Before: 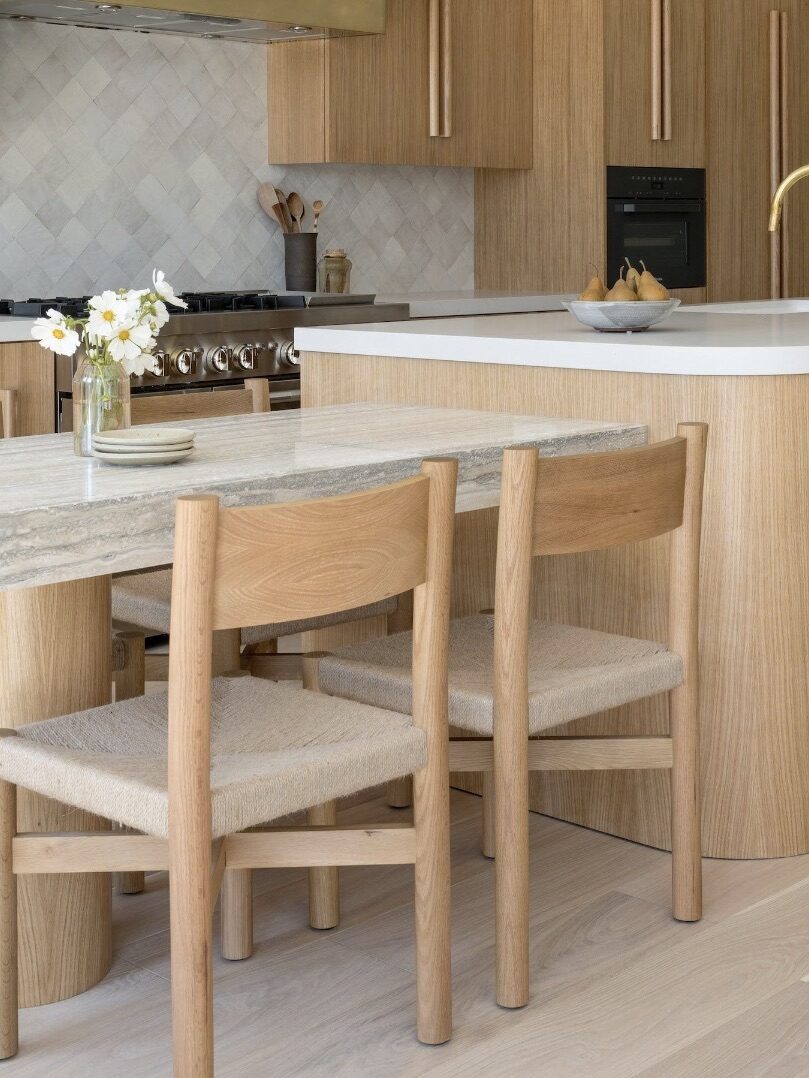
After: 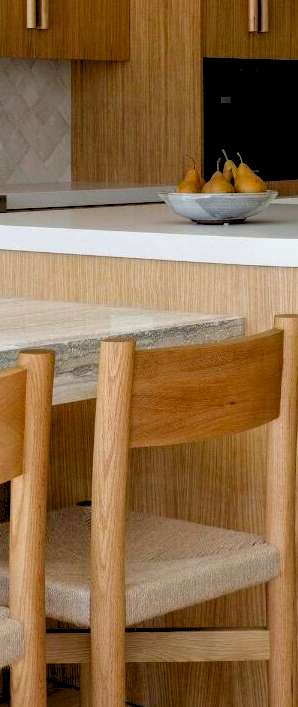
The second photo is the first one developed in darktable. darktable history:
crop and rotate: left 49.936%, top 10.094%, right 13.136%, bottom 24.256%
contrast brightness saturation: brightness -0.52
levels: levels [0.072, 0.414, 0.976]
